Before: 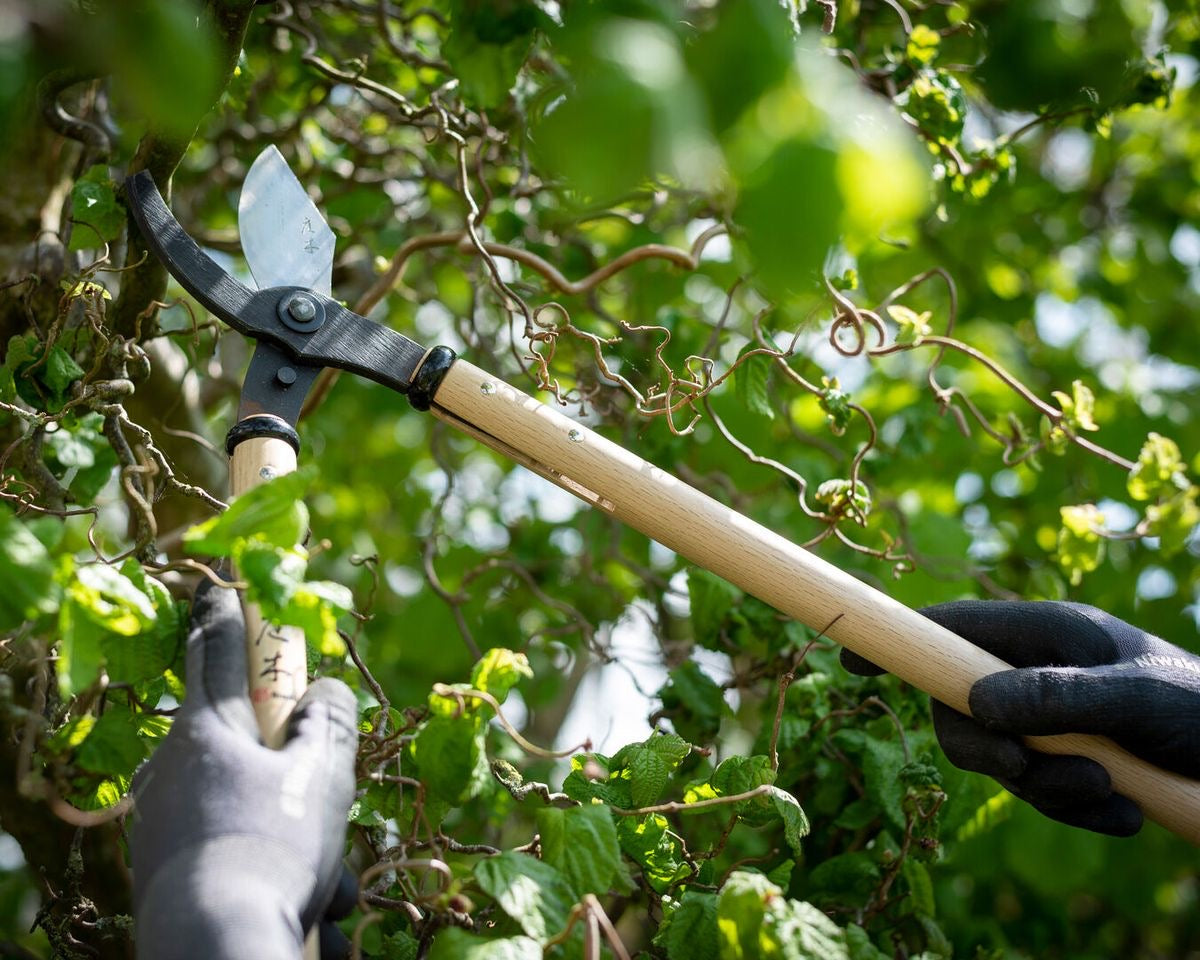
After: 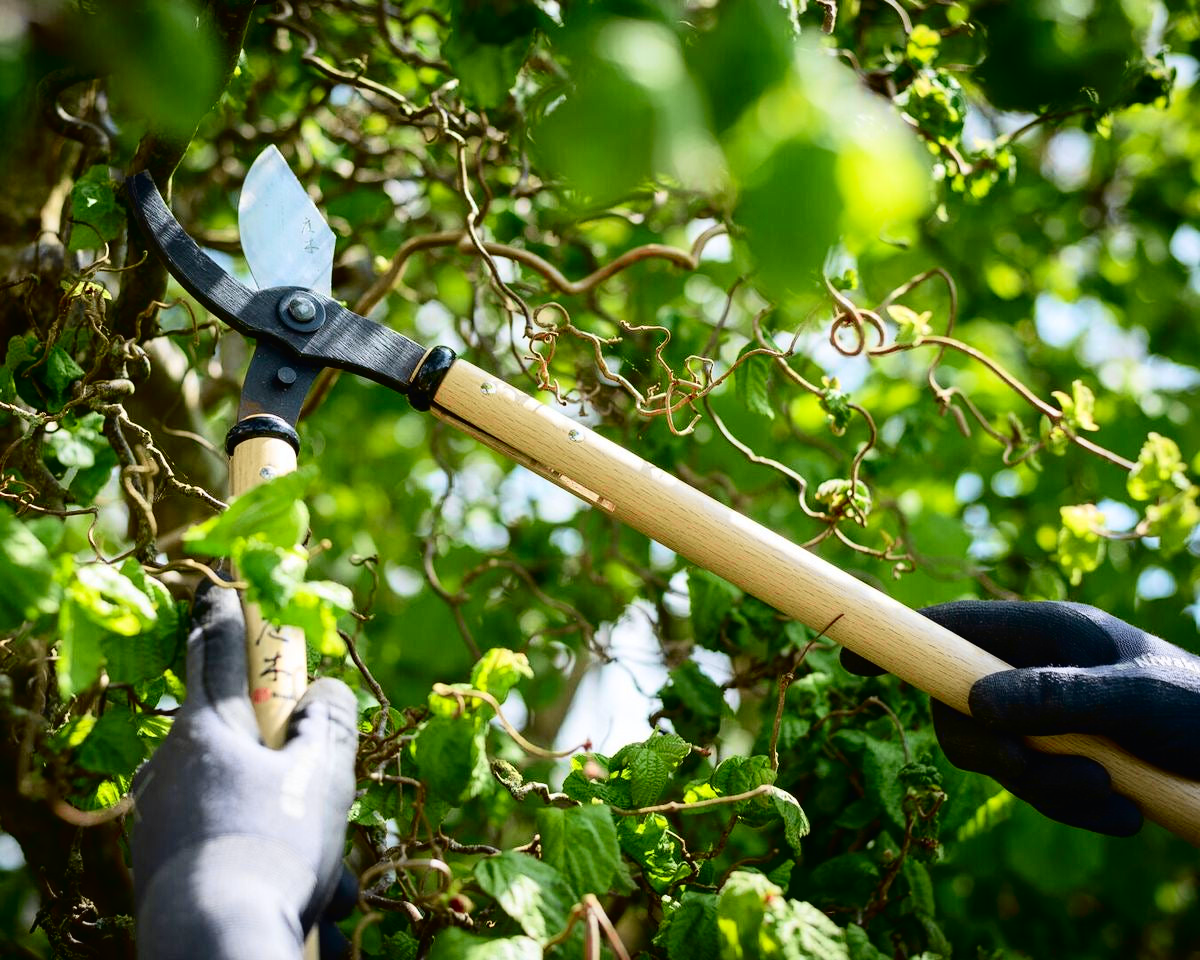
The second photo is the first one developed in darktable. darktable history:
tone curve: curves: ch0 [(0, 0.01) (0.133, 0.057) (0.338, 0.327) (0.494, 0.55) (0.726, 0.807) (1, 1)]; ch1 [(0, 0) (0.346, 0.324) (0.45, 0.431) (0.5, 0.5) (0.522, 0.517) (0.543, 0.578) (1, 1)]; ch2 [(0, 0) (0.44, 0.424) (0.501, 0.499) (0.564, 0.611) (0.622, 0.667) (0.707, 0.746) (1, 1)], color space Lab, independent channels, preserve colors none
